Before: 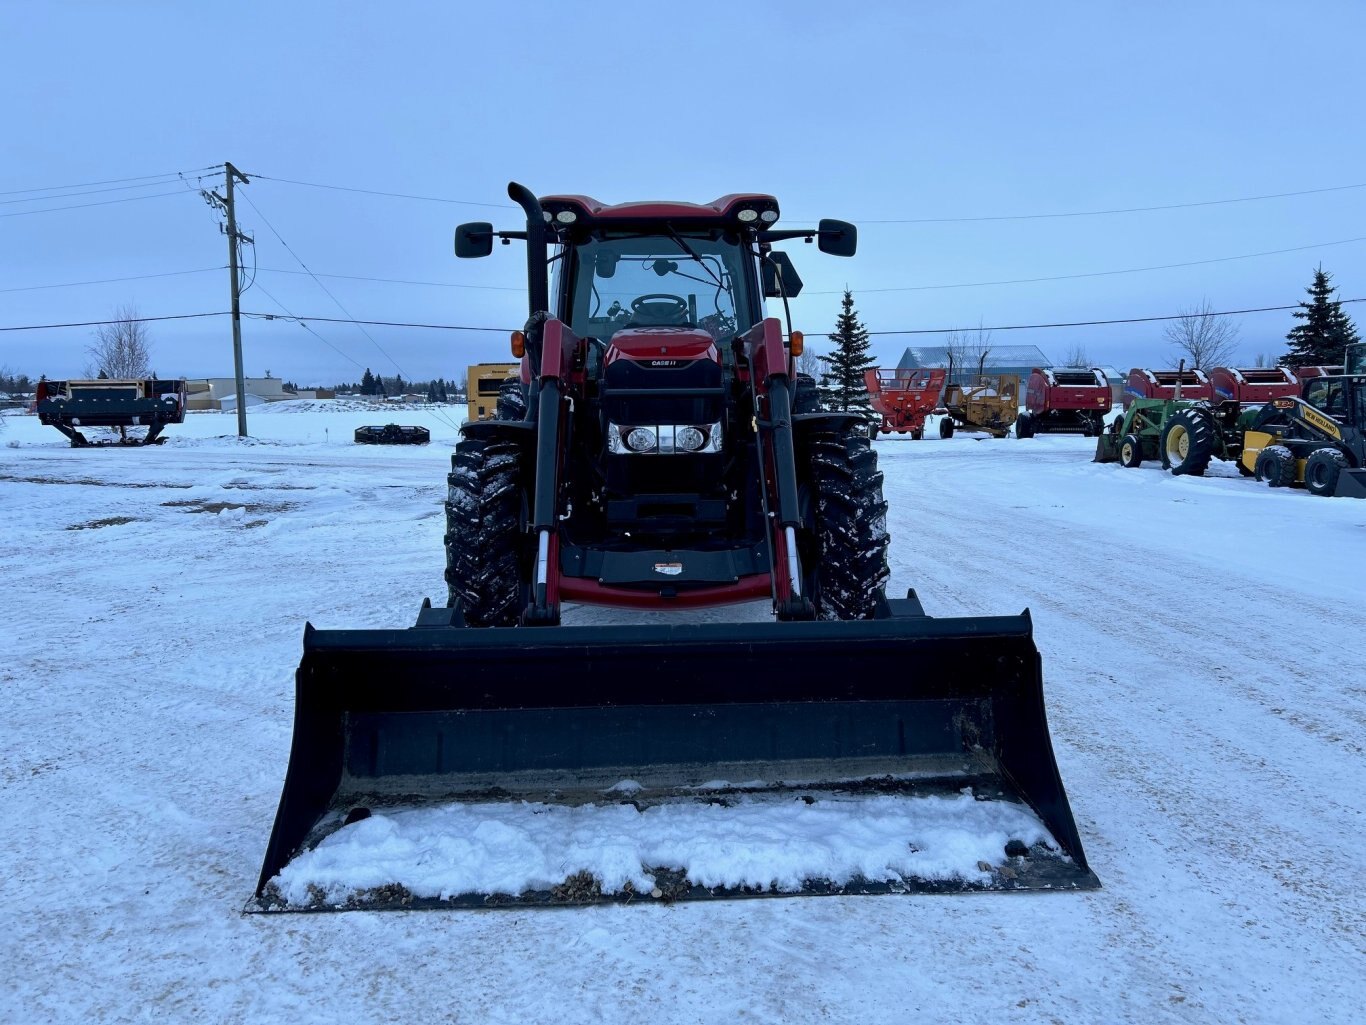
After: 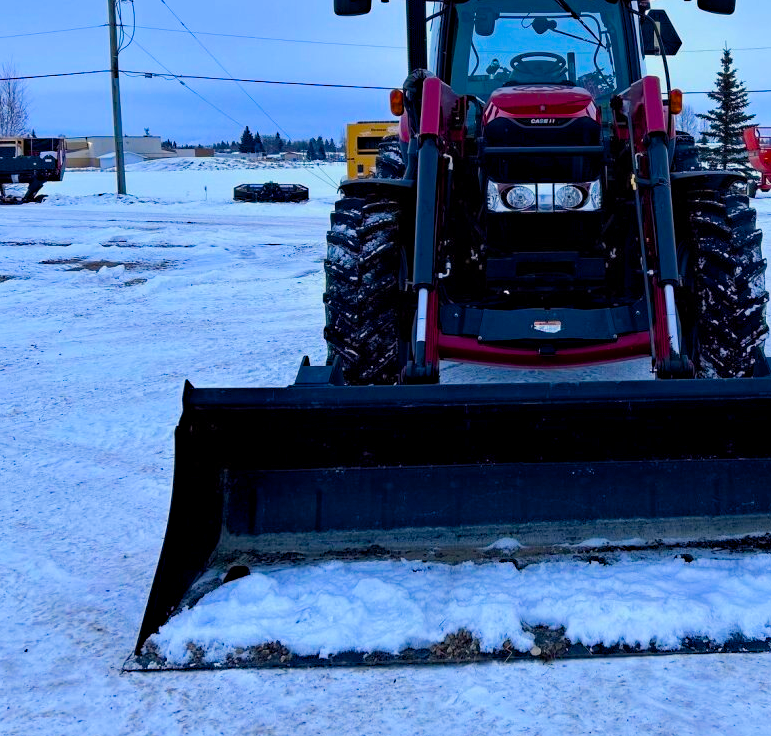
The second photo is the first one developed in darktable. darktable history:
color balance rgb: power › luminance 1.034%, power › chroma 0.415%, power › hue 36.07°, highlights gain › chroma 1.669%, highlights gain › hue 56.45°, linear chroma grading › global chroma 10.196%, perceptual saturation grading › global saturation 39.946%, perceptual saturation grading › highlights -25.577%, perceptual saturation grading › mid-tones 34.864%, perceptual saturation grading › shadows 36.084%, perceptual brilliance grading › mid-tones 10.367%, perceptual brilliance grading › shadows 14.261%
haze removal: compatibility mode true, adaptive false
crop: left 8.894%, top 23.701%, right 34.637%, bottom 4.48%
